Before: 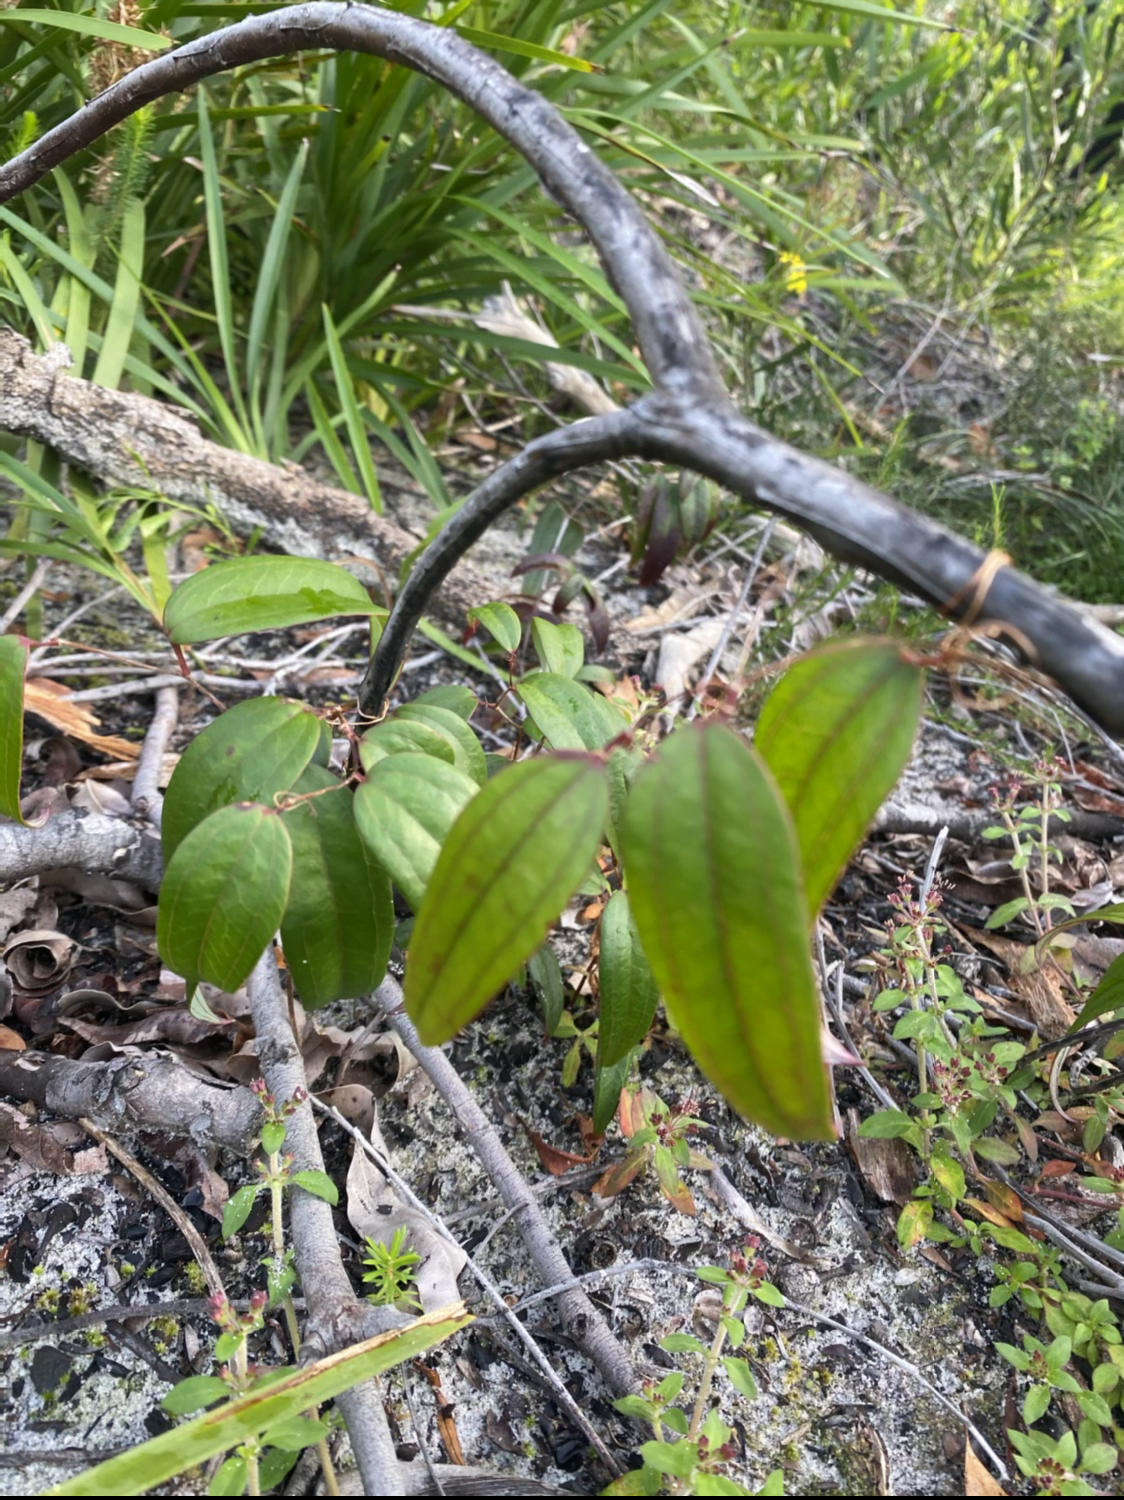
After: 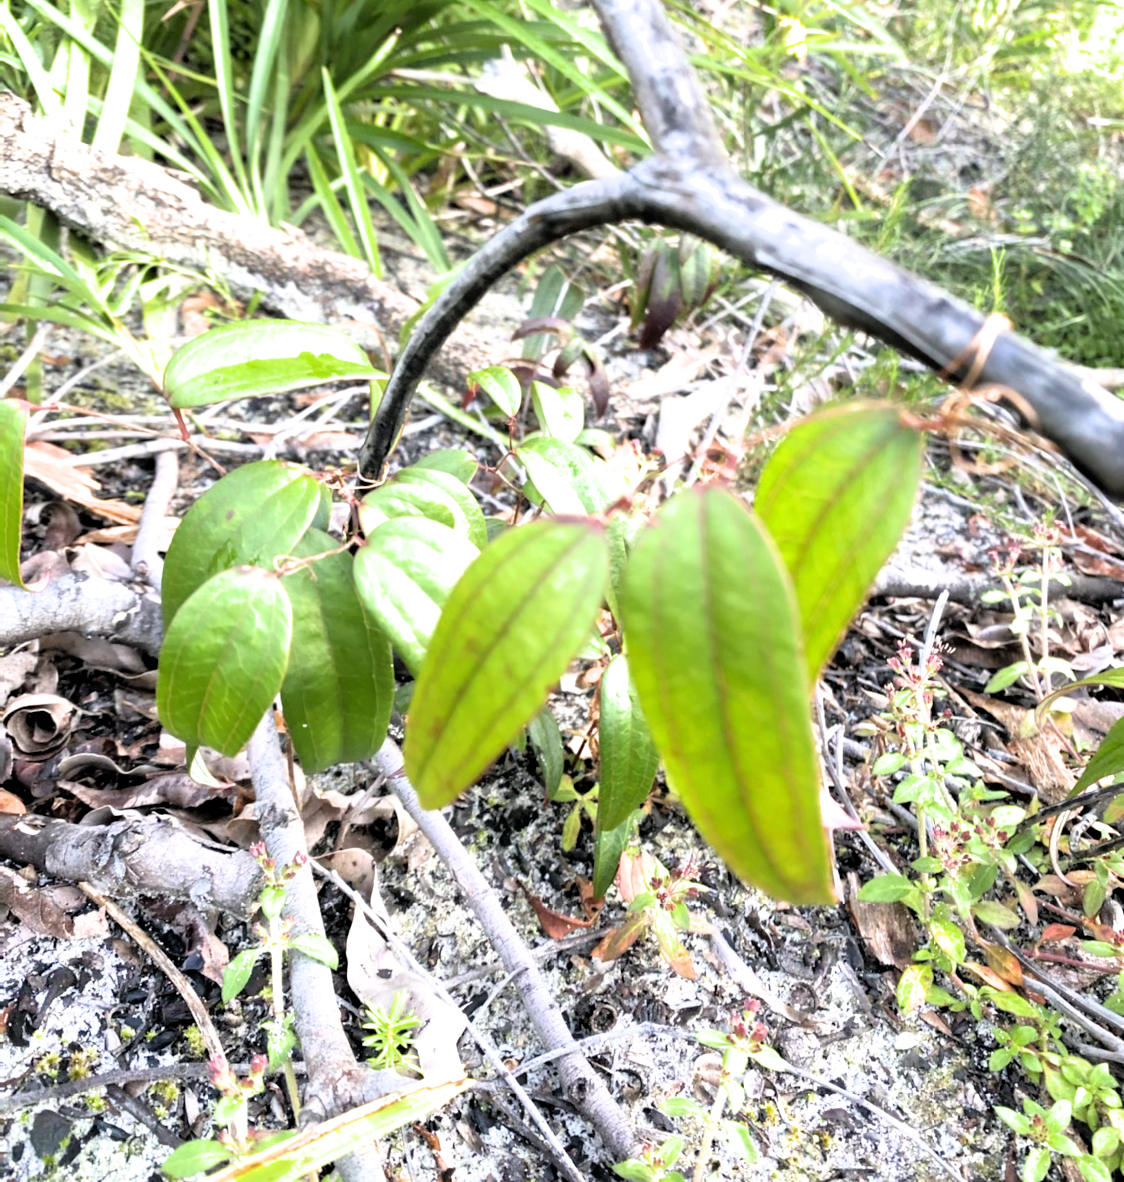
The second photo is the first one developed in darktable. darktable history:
filmic rgb: black relative exposure -3.95 EV, white relative exposure 3.15 EV, hardness 2.87, color science v6 (2022)
exposure: black level correction 0, exposure 1.374 EV, compensate highlight preservation false
crop and rotate: top 15.853%, bottom 5.309%
